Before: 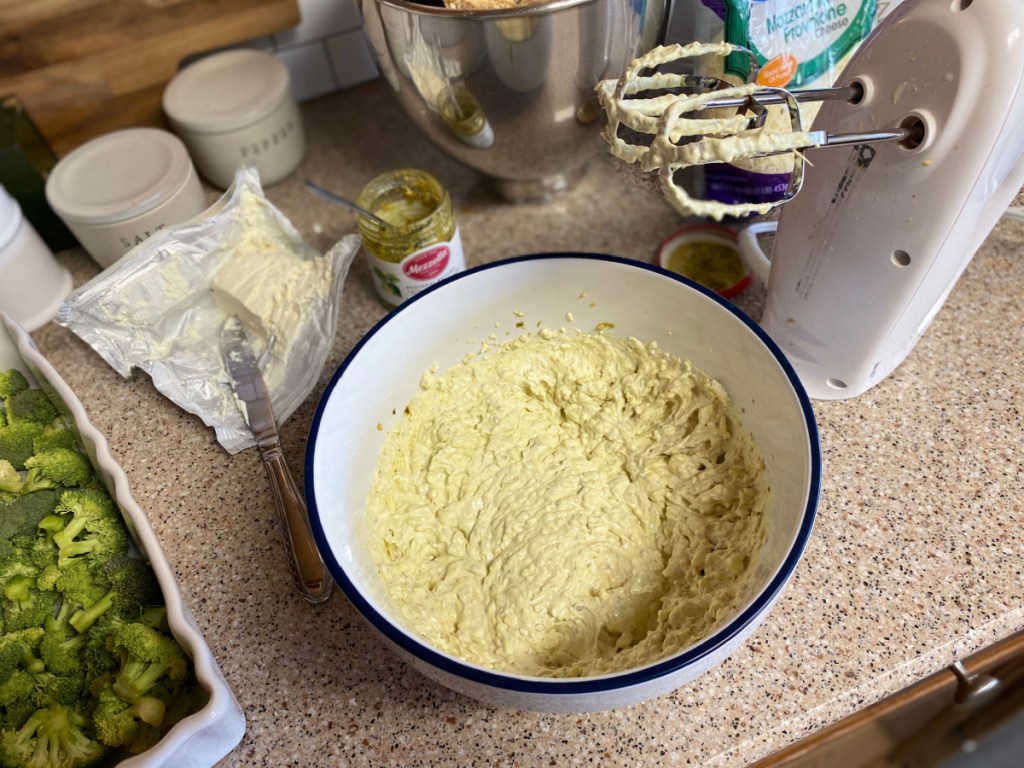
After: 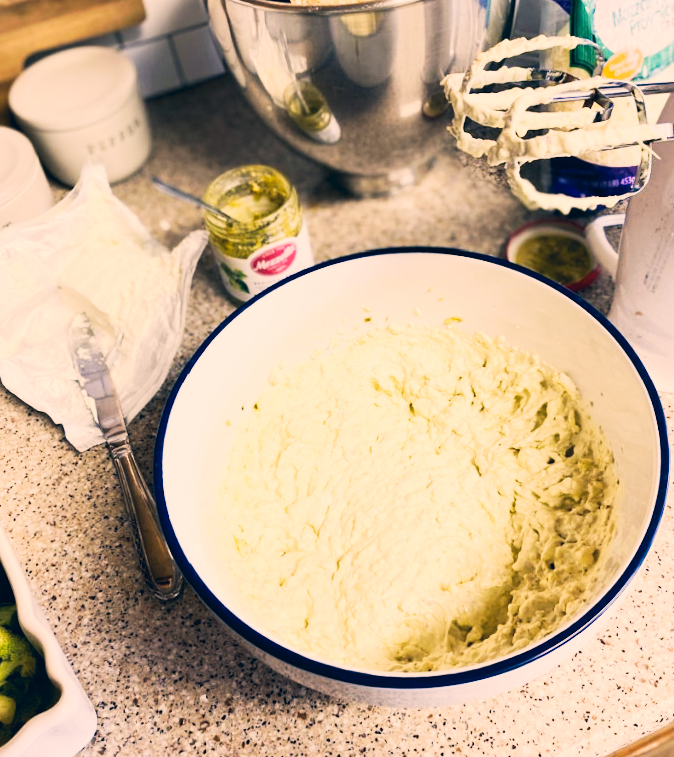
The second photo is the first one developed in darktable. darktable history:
crop and rotate: left 14.436%, right 18.898%
rotate and perspective: rotation -0.45°, automatic cropping original format, crop left 0.008, crop right 0.992, crop top 0.012, crop bottom 0.988
exposure: exposure 0.207 EV, compensate highlight preservation false
color correction: highlights a* 10.32, highlights b* 14.66, shadows a* -9.59, shadows b* -15.02
filmic rgb: black relative exposure -7.5 EV, white relative exposure 5 EV, hardness 3.31, contrast 1.3, contrast in shadows safe
tone curve: curves: ch0 [(0, 0) (0.003, 0.015) (0.011, 0.025) (0.025, 0.056) (0.044, 0.104) (0.069, 0.139) (0.1, 0.181) (0.136, 0.226) (0.177, 0.28) (0.224, 0.346) (0.277, 0.42) (0.335, 0.505) (0.399, 0.594) (0.468, 0.699) (0.543, 0.776) (0.623, 0.848) (0.709, 0.893) (0.801, 0.93) (0.898, 0.97) (1, 1)], preserve colors none
